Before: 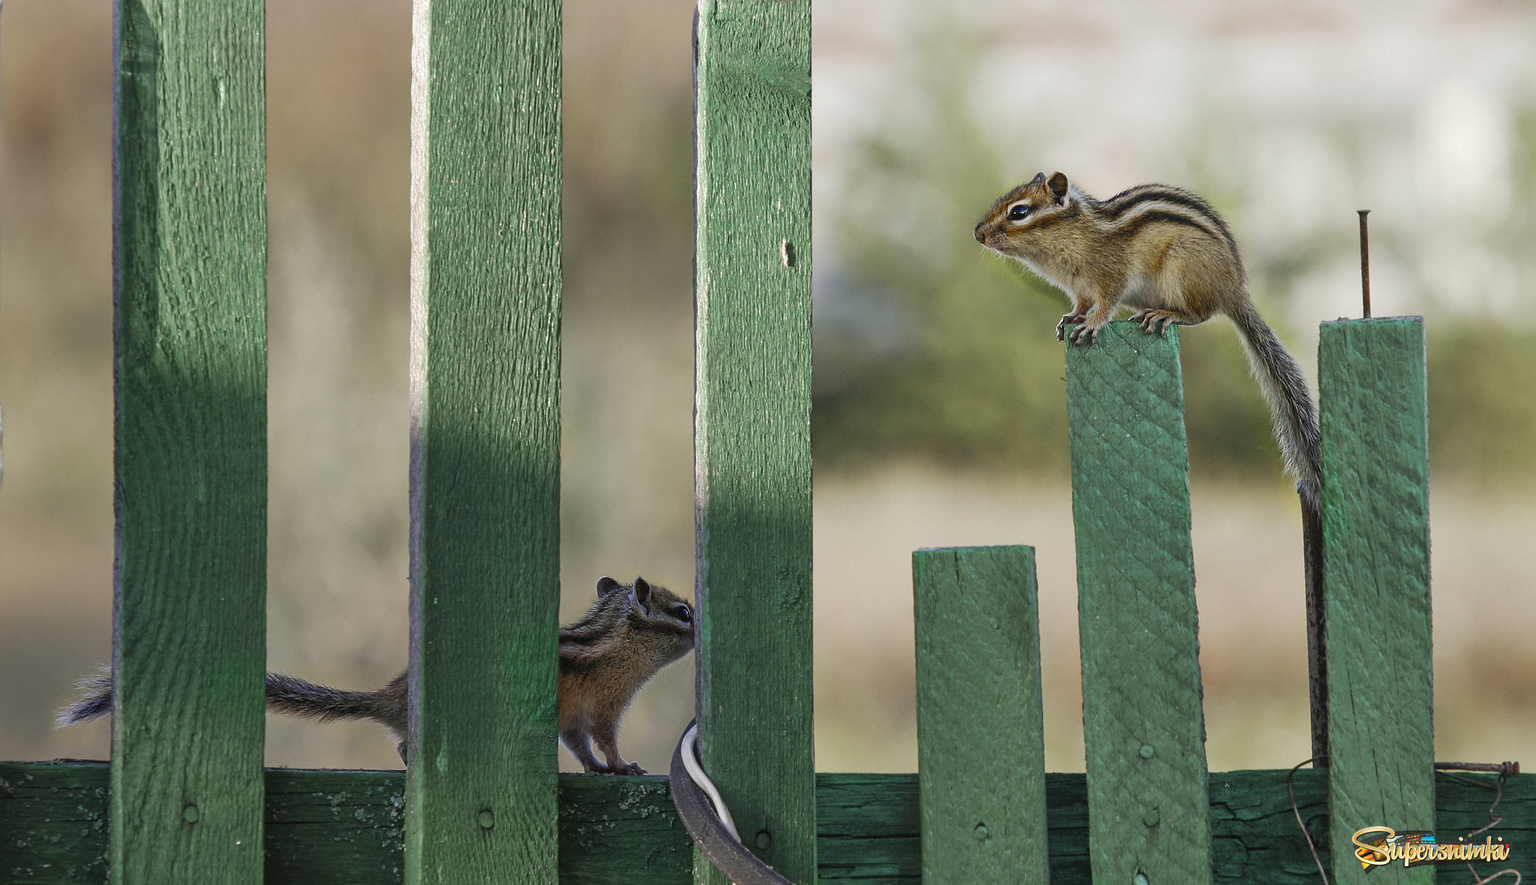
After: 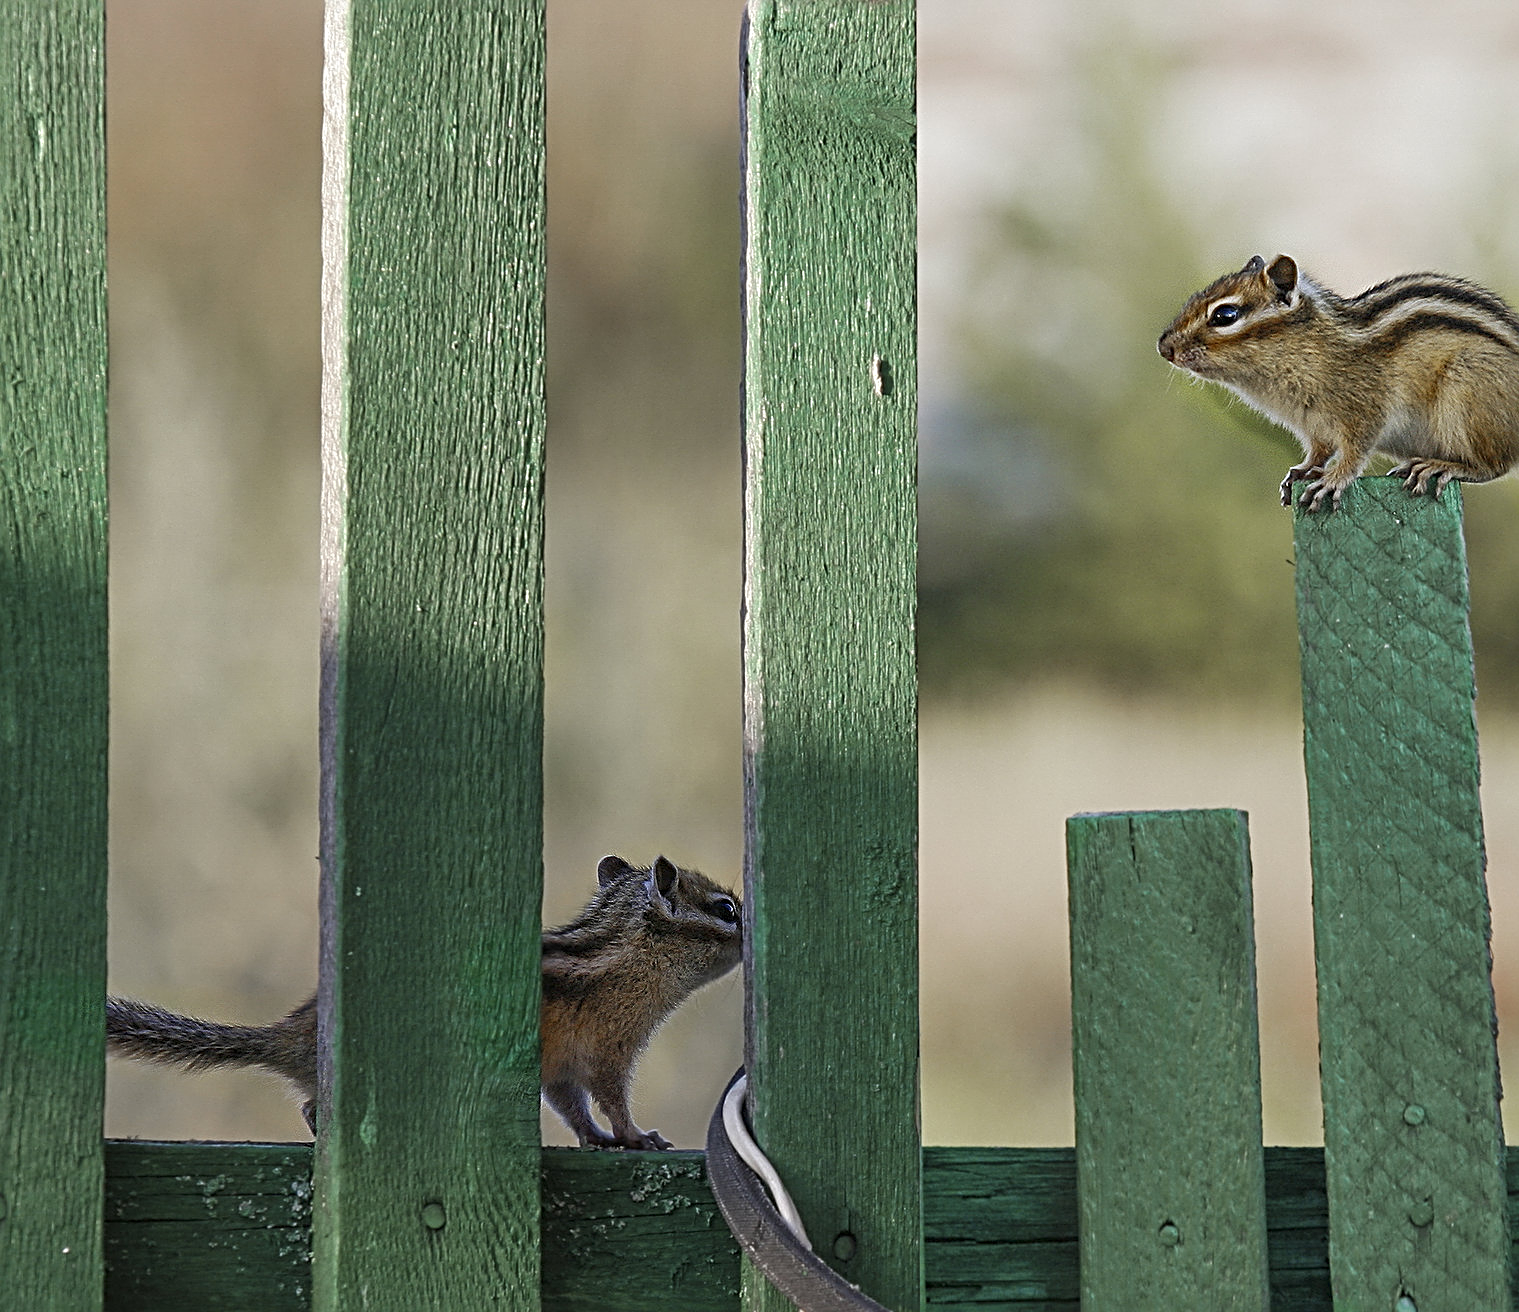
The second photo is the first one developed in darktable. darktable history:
crop and rotate: left 12.673%, right 20.66%
sharpen: radius 4
